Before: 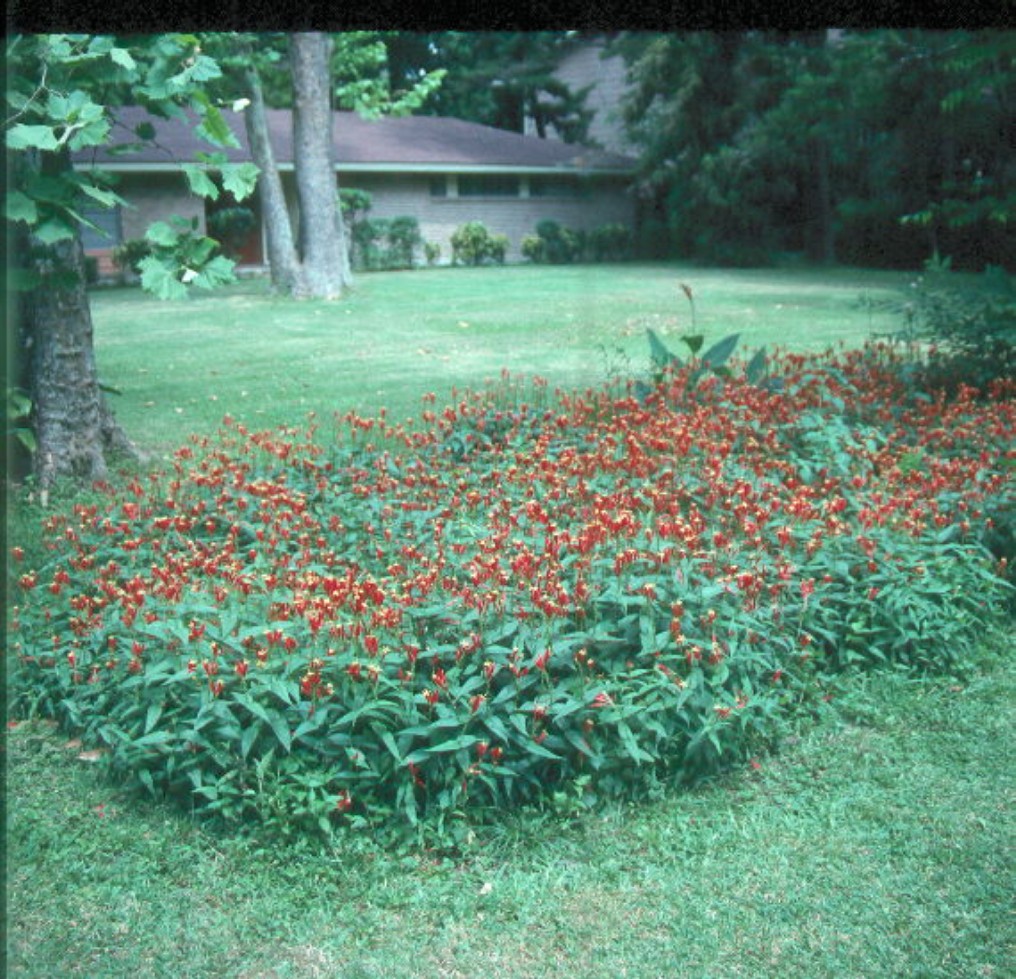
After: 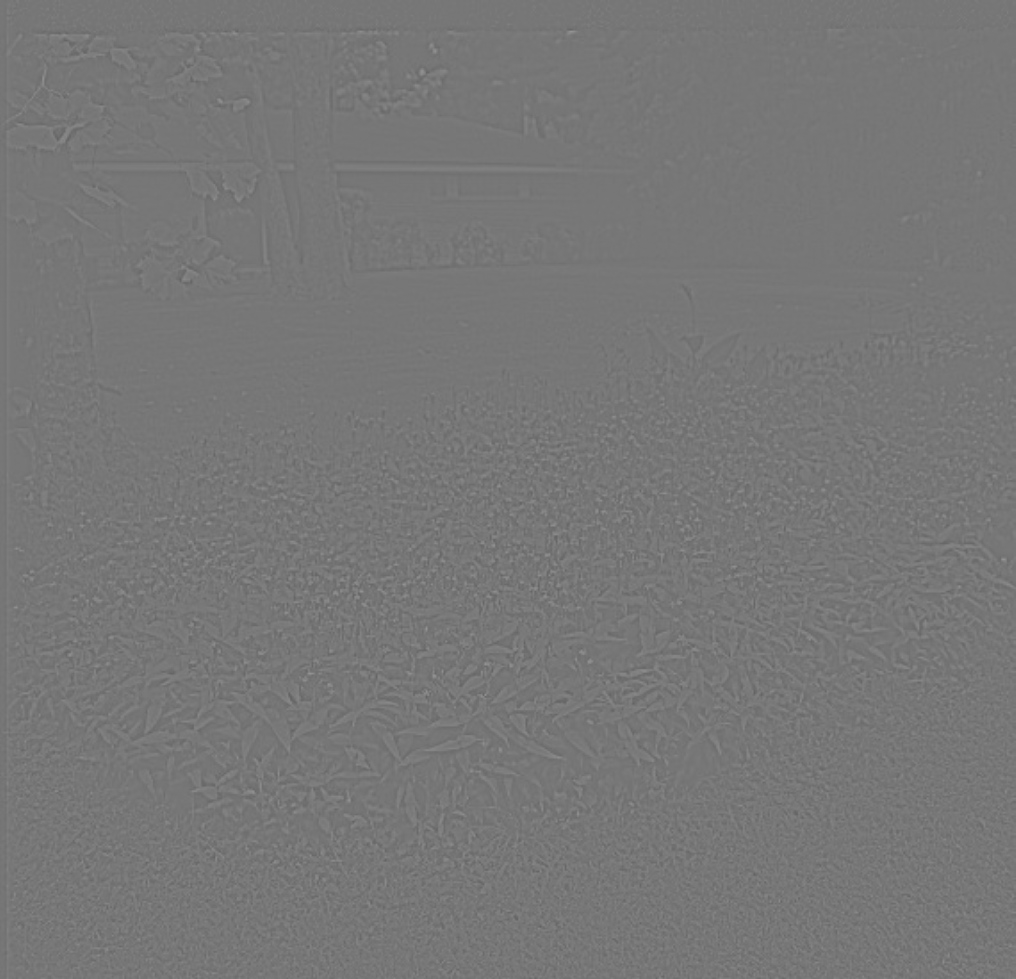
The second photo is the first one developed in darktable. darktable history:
highpass: sharpness 5.84%, contrast boost 8.44%
exposure: black level correction 0.002, exposure -0.1 EV, compensate highlight preservation false
